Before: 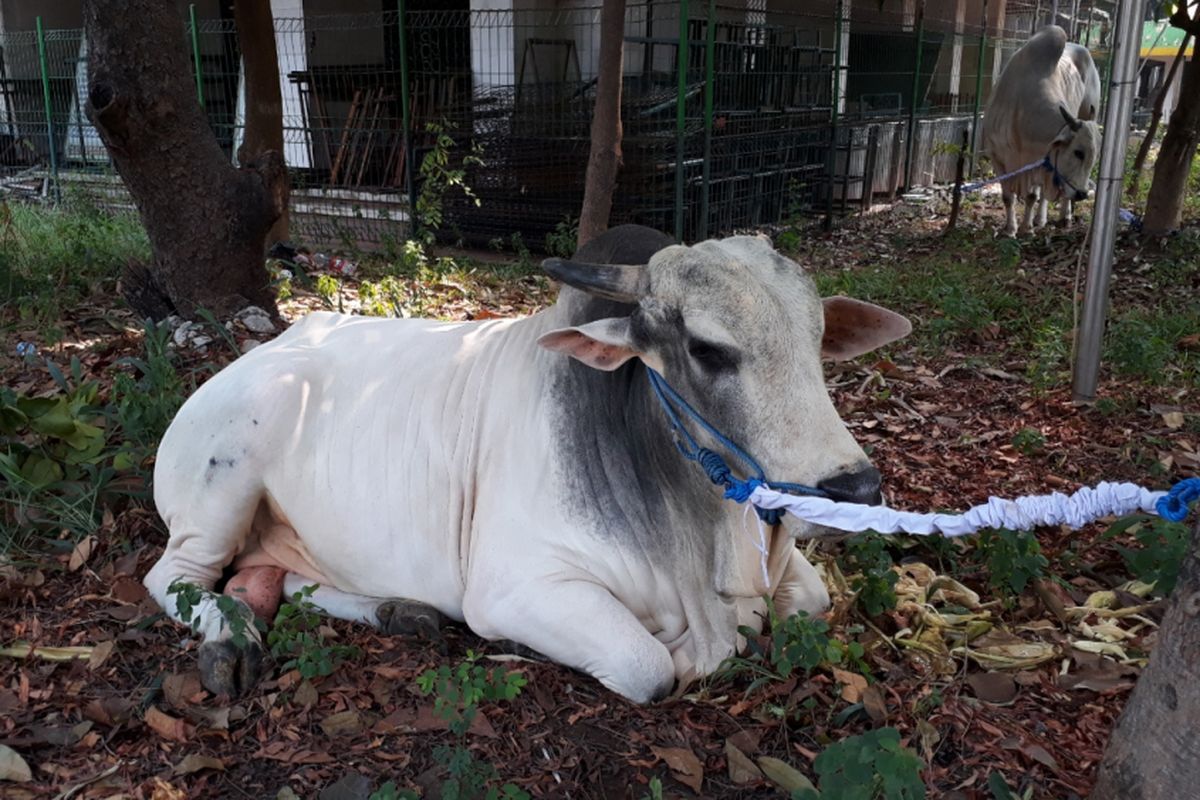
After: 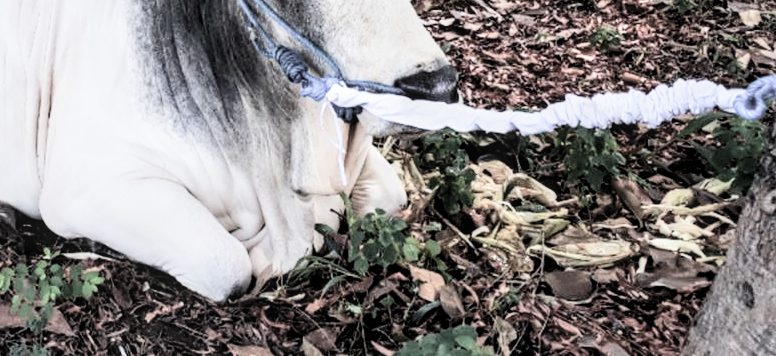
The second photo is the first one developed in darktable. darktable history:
exposure: black level correction 0.001, exposure 1.128 EV, compensate highlight preservation false
contrast brightness saturation: contrast 0.196, brightness 0.167, saturation 0.227
crop and rotate: left 35.288%, top 50.464%, bottom 4.965%
local contrast: detail 130%
shadows and highlights: shadows 61.13, soften with gaussian
tone equalizer: on, module defaults
filmic rgb: black relative exposure -5.02 EV, white relative exposure 3.97 EV, hardness 2.89, contrast 1.301, highlights saturation mix -30.56%, color science v4 (2020)
velvia: on, module defaults
